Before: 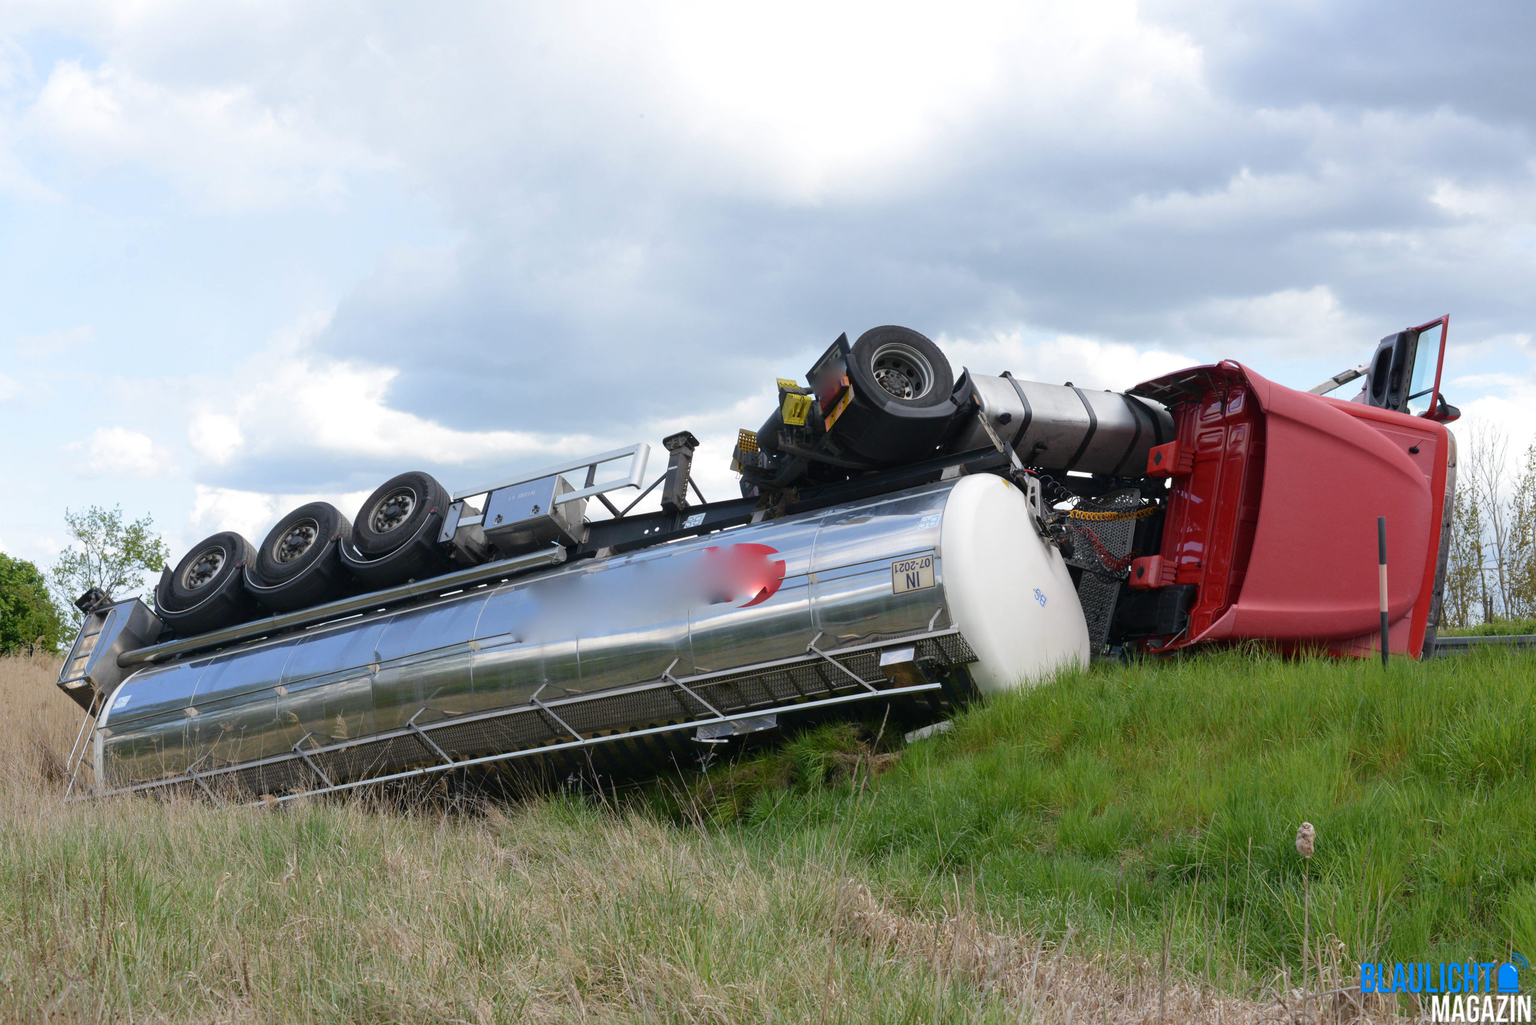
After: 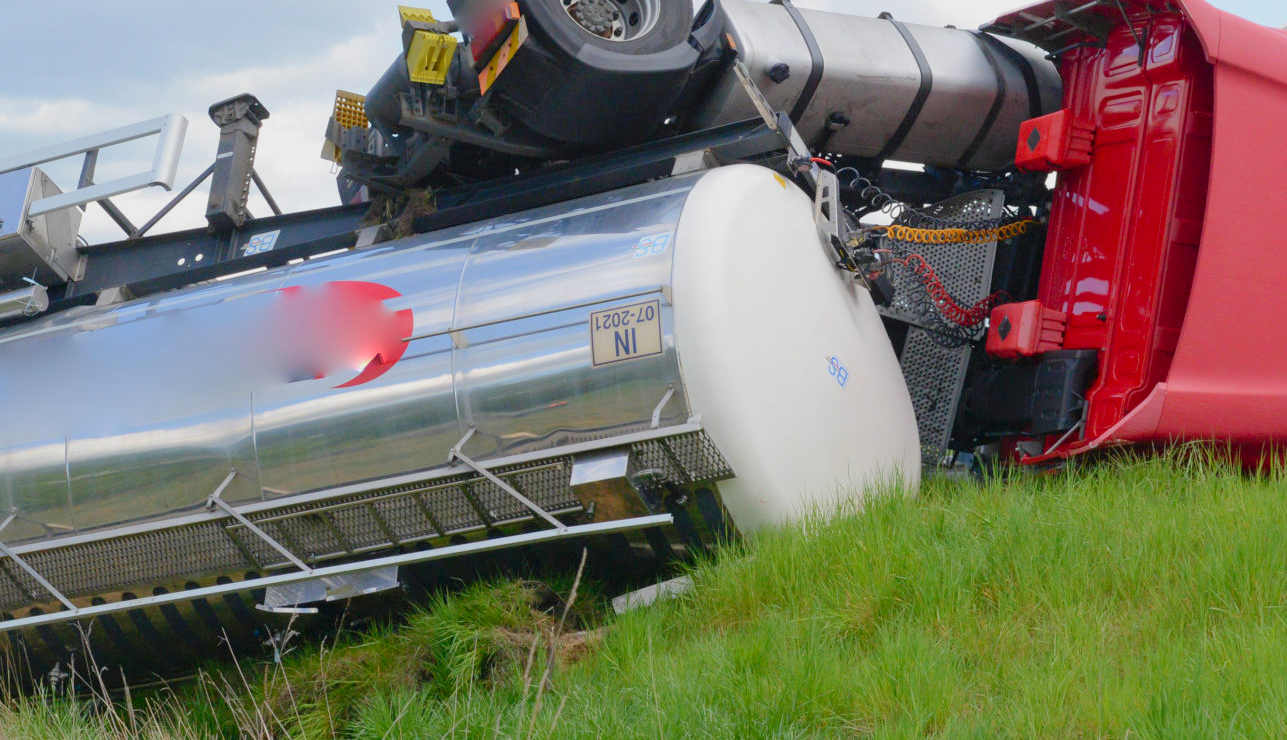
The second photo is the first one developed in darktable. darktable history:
tone curve: curves: ch0 [(0, 0) (0.004, 0.008) (0.077, 0.156) (0.169, 0.29) (0.774, 0.774) (0.988, 0.926)], color space Lab, linked channels, preserve colors none
crop: left 35.03%, top 36.625%, right 14.663%, bottom 20.057%
